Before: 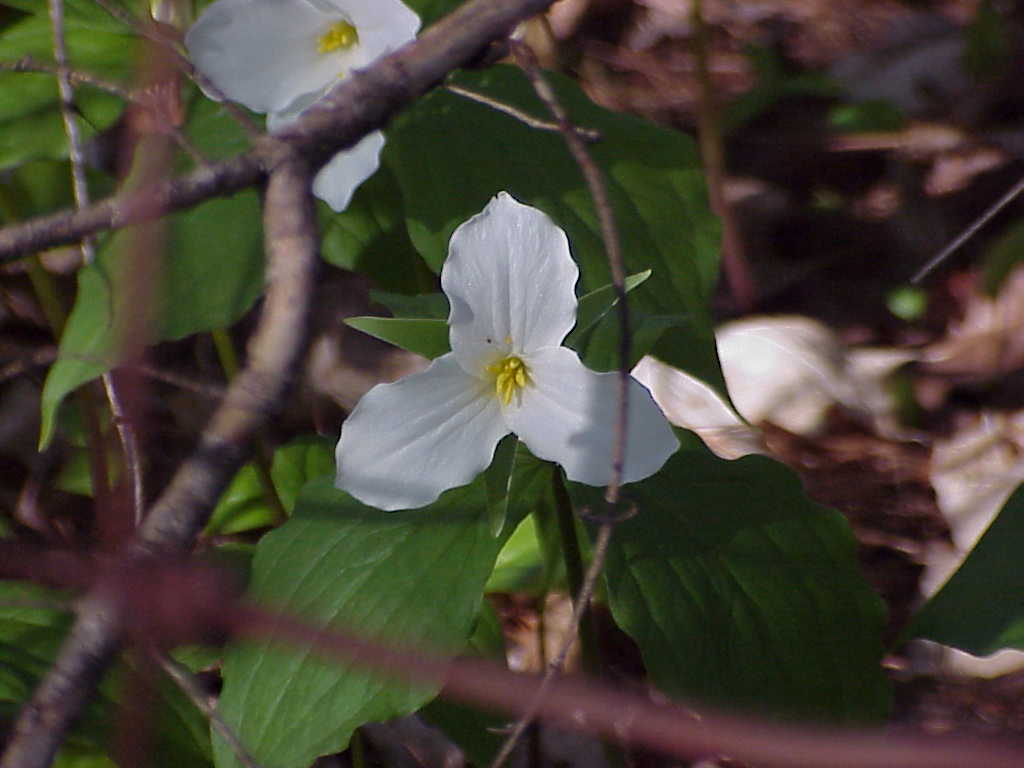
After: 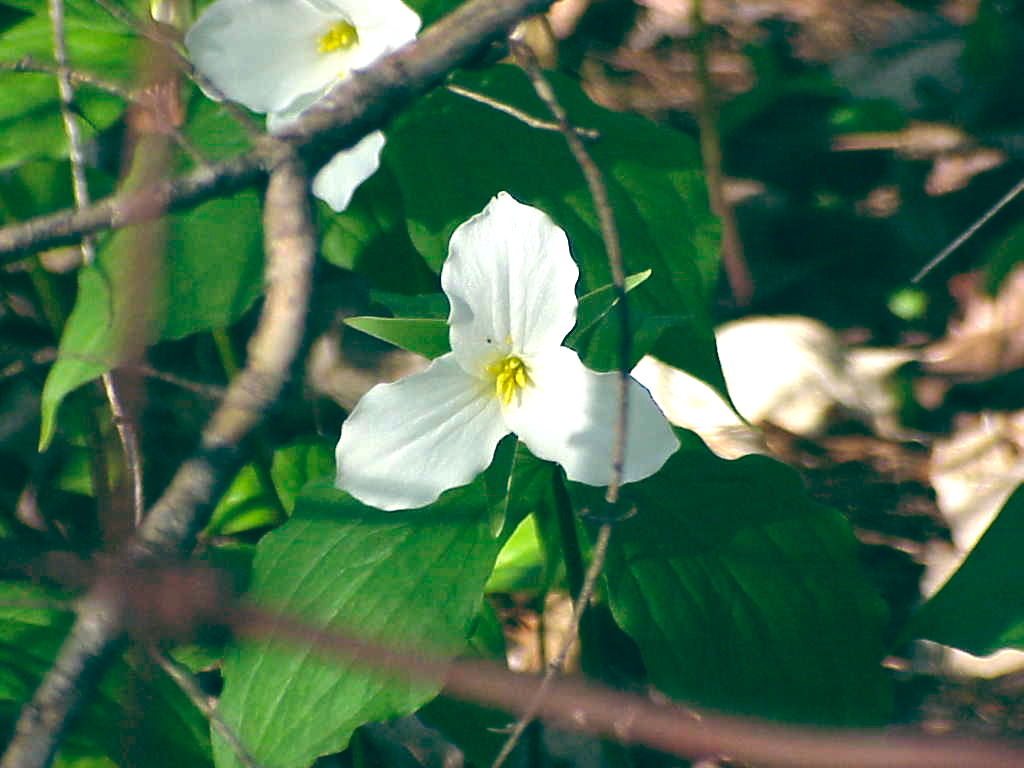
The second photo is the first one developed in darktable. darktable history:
exposure: black level correction 0.001, exposure 0.14 EV, compensate highlight preservation false
color balance: lift [1.005, 0.99, 1.007, 1.01], gamma [1, 1.034, 1.032, 0.966], gain [0.873, 1.055, 1.067, 0.933]
levels: levels [0, 0.352, 0.703]
